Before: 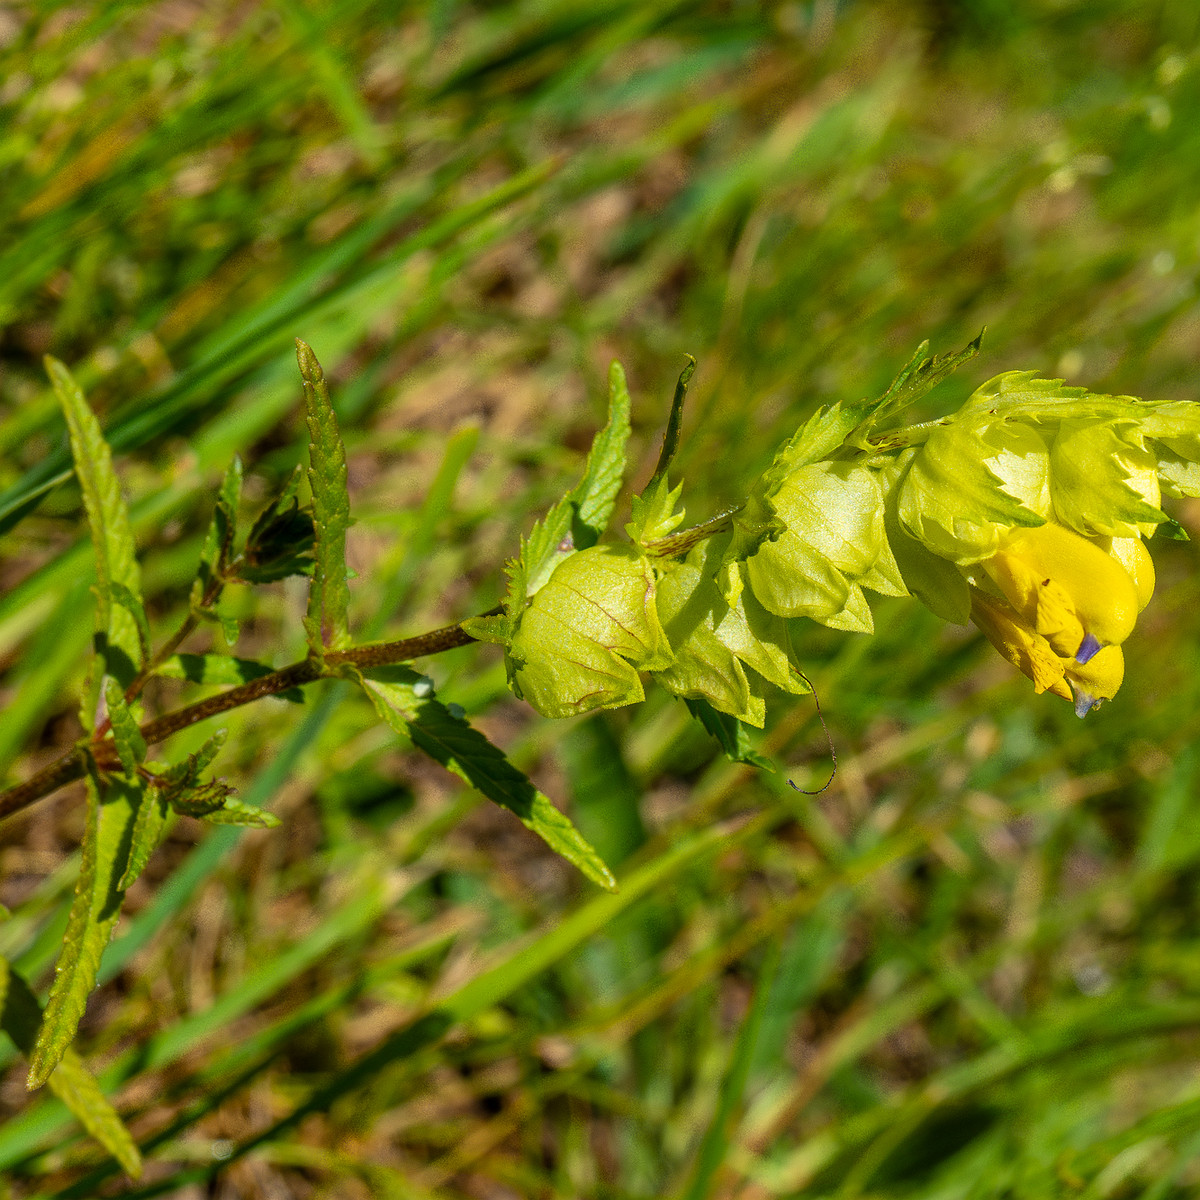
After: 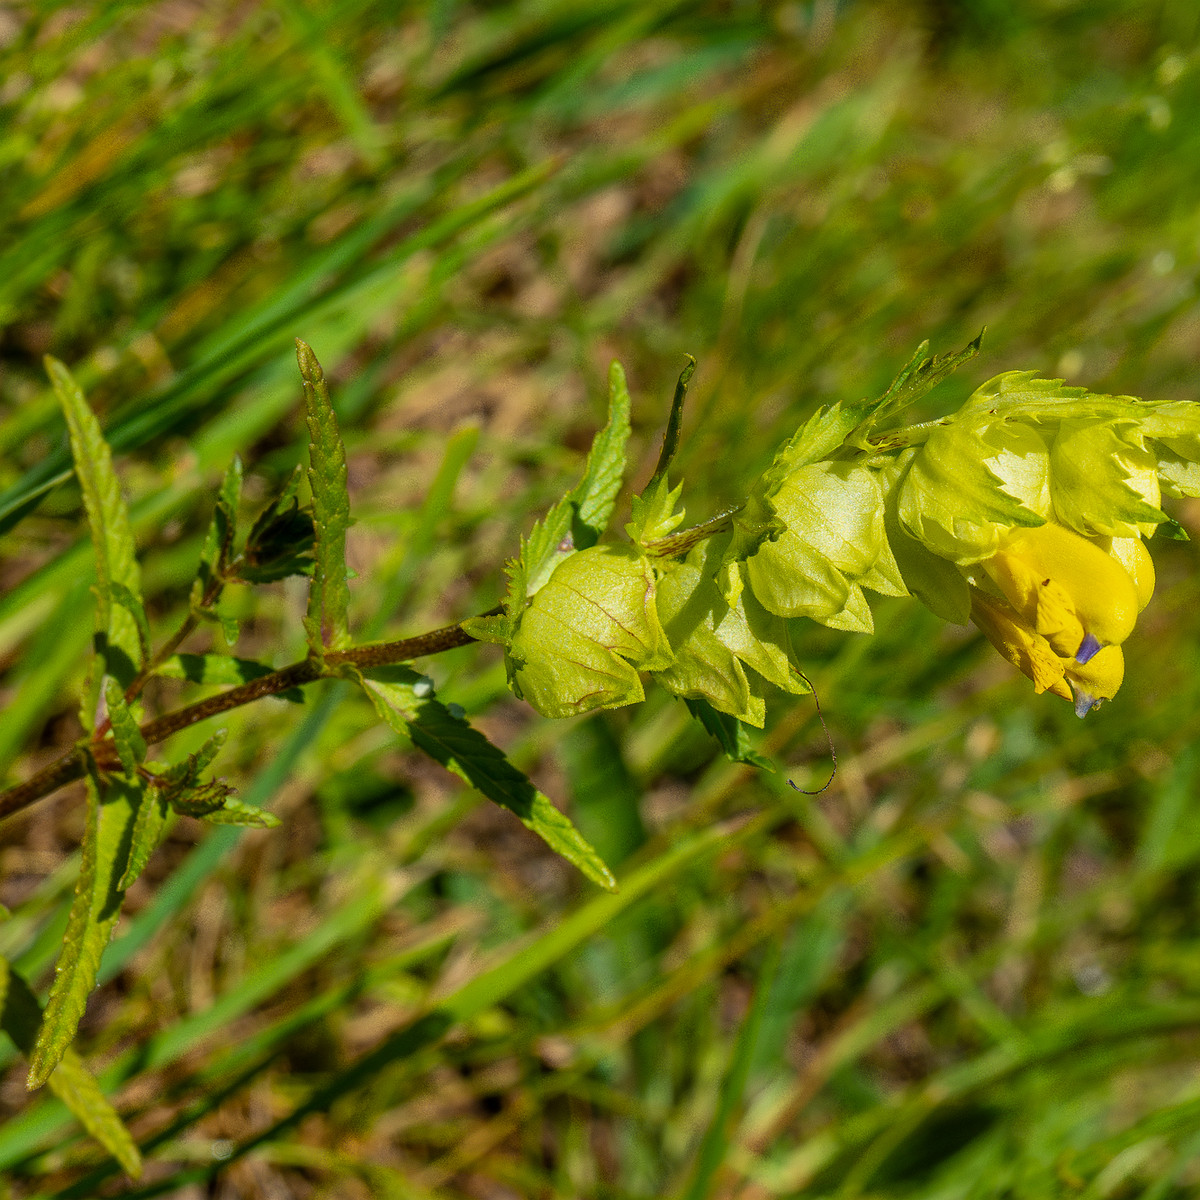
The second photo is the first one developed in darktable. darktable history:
exposure: exposure -0.155 EV, compensate highlight preservation false
